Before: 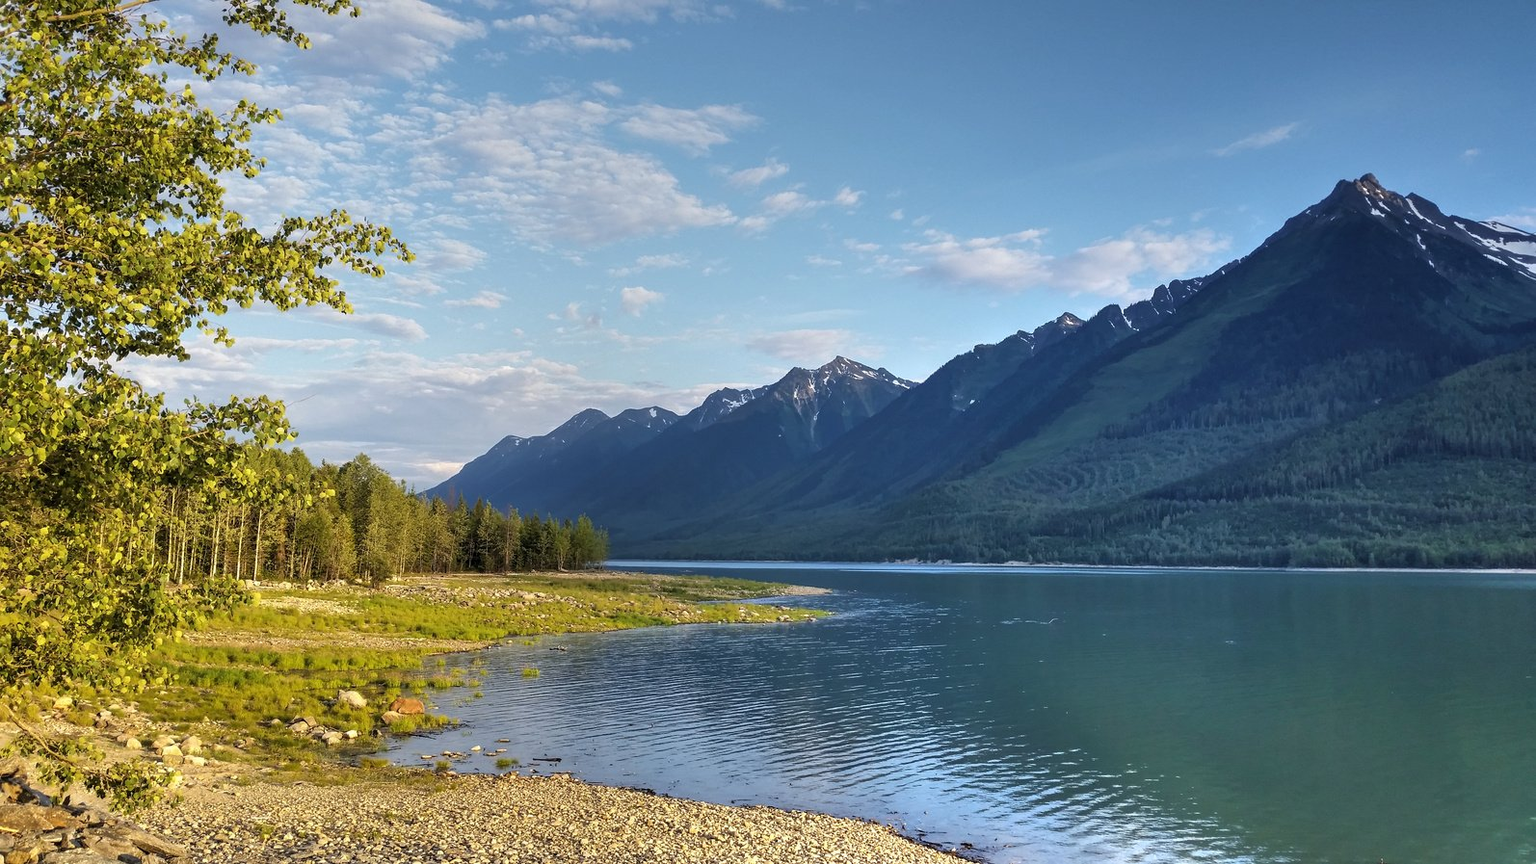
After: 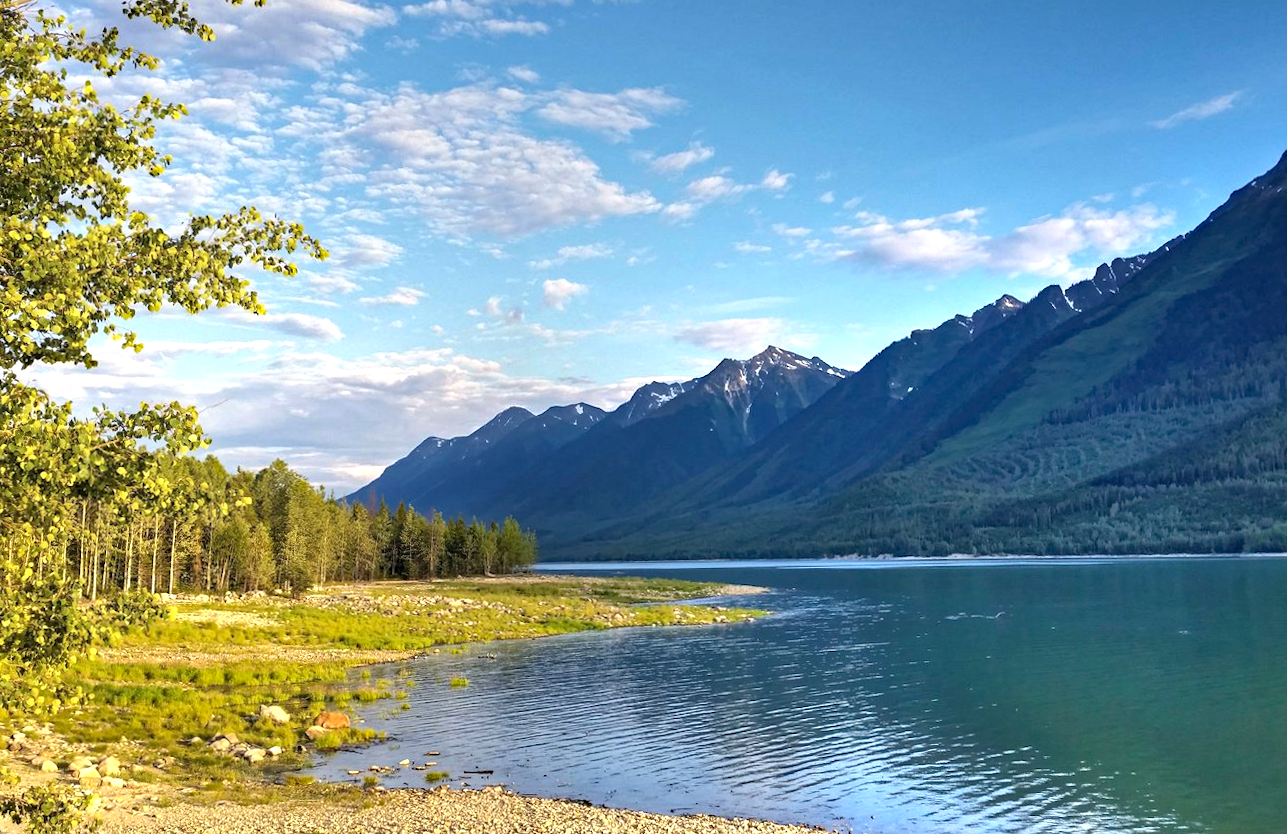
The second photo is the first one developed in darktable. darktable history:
haze removal: strength 0.42, compatibility mode true, adaptive false
rotate and perspective: rotation -0.45°, automatic cropping original format, crop left 0.008, crop right 0.992, crop top 0.012, crop bottom 0.988
crop and rotate: angle 1°, left 4.281%, top 0.642%, right 11.383%, bottom 2.486%
tone equalizer: on, module defaults
exposure: exposure 0.566 EV, compensate highlight preservation false
